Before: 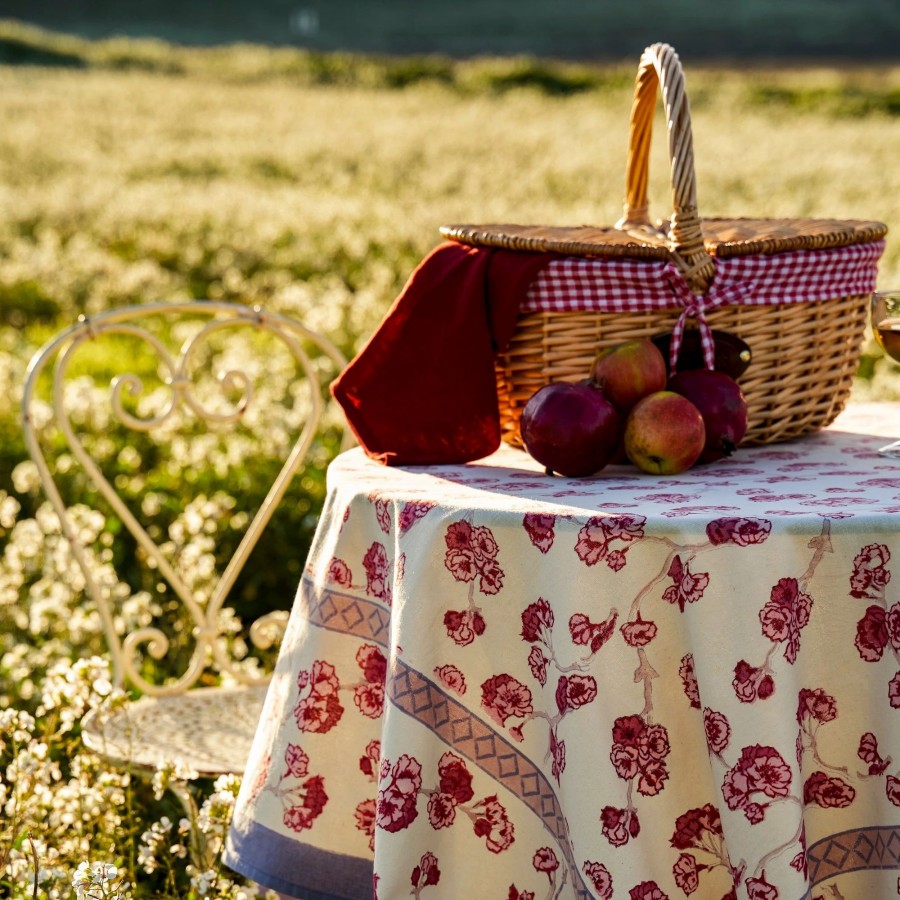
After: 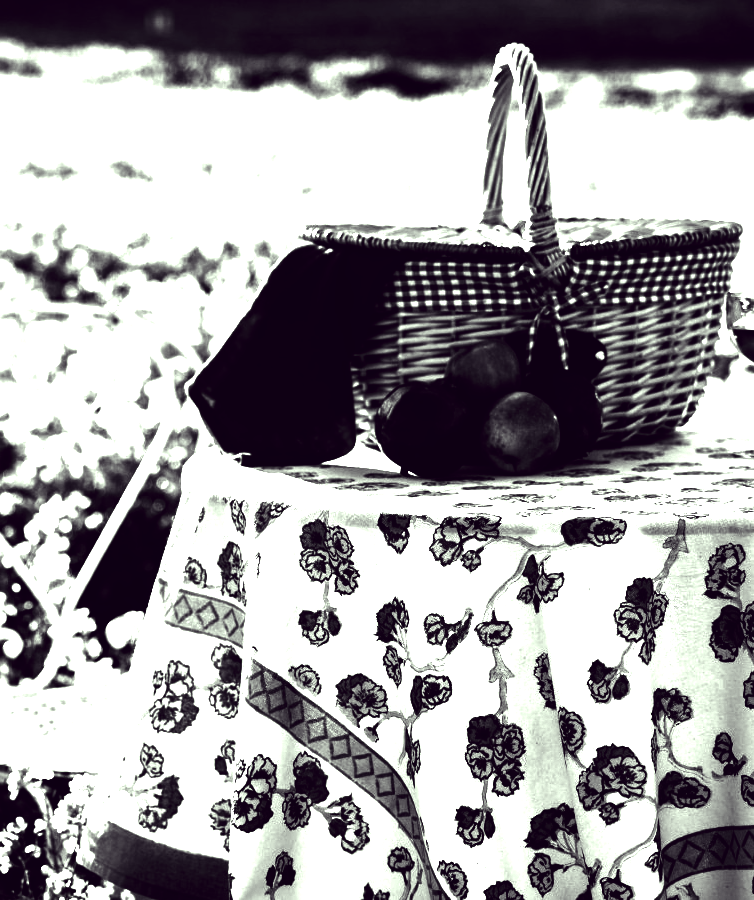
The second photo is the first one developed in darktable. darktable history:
exposure: exposure 1.089 EV, compensate highlight preservation false
contrast brightness saturation: contrast 0.02, brightness -1, saturation -1
tone equalizer: -8 EV -0.75 EV, -7 EV -0.7 EV, -6 EV -0.6 EV, -5 EV -0.4 EV, -3 EV 0.4 EV, -2 EV 0.6 EV, -1 EV 0.7 EV, +0 EV 0.75 EV, edges refinement/feathering 500, mask exposure compensation -1.57 EV, preserve details no
color correction: highlights a* -20.17, highlights b* 20.27, shadows a* 20.03, shadows b* -20.46, saturation 0.43
crop: left 16.145%
